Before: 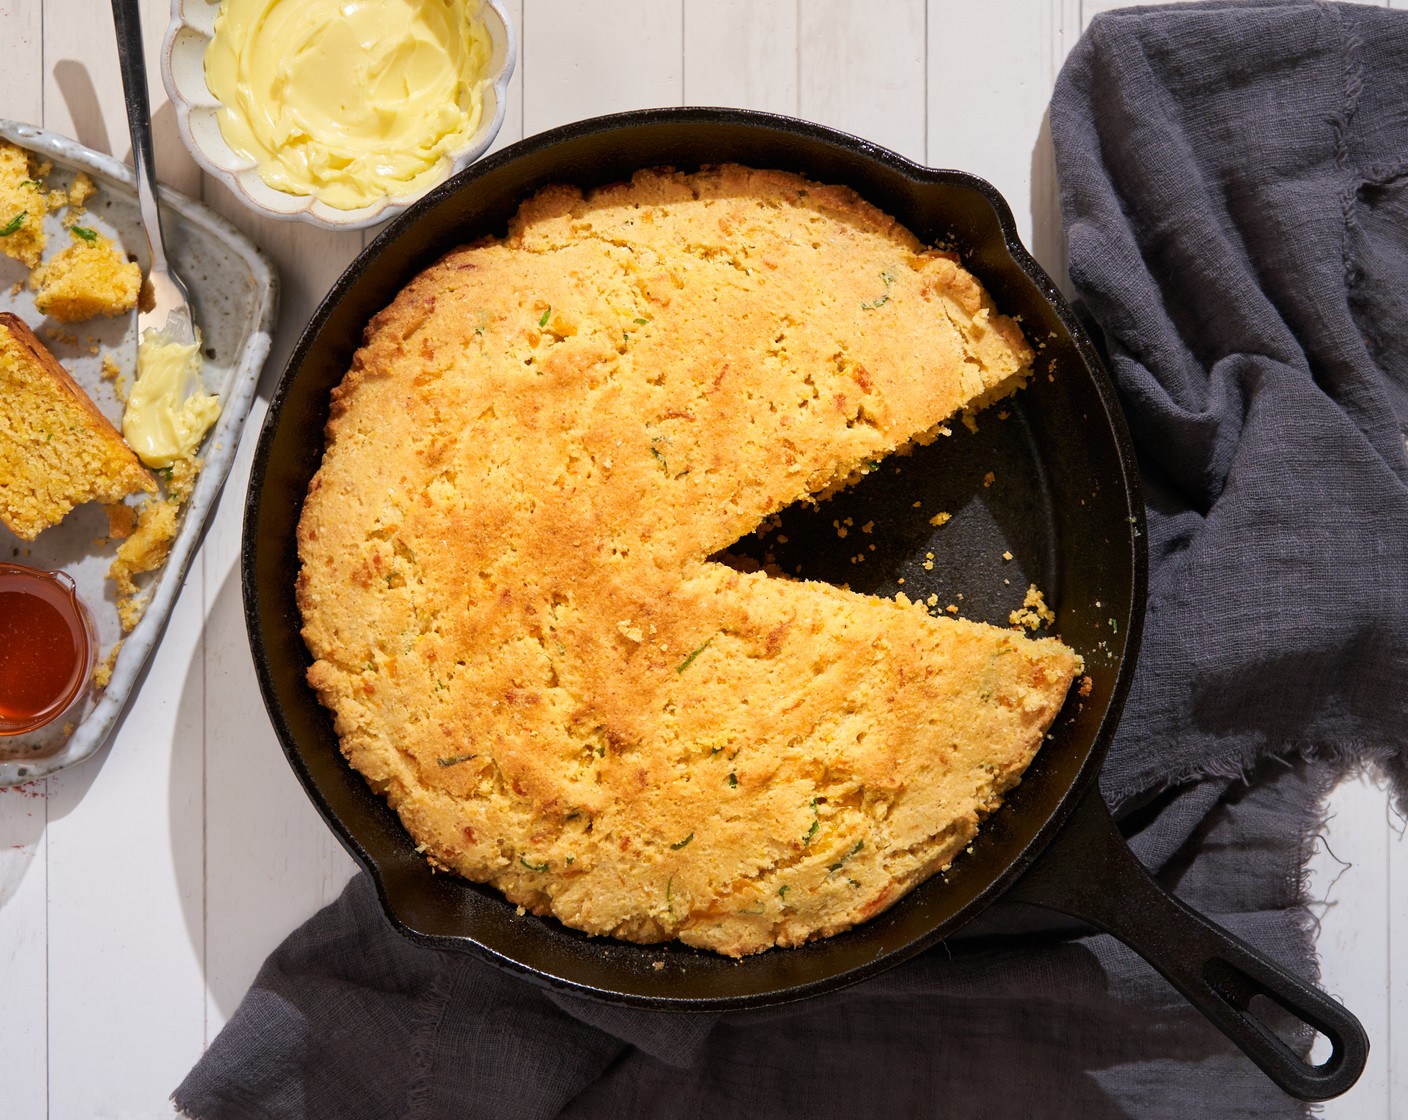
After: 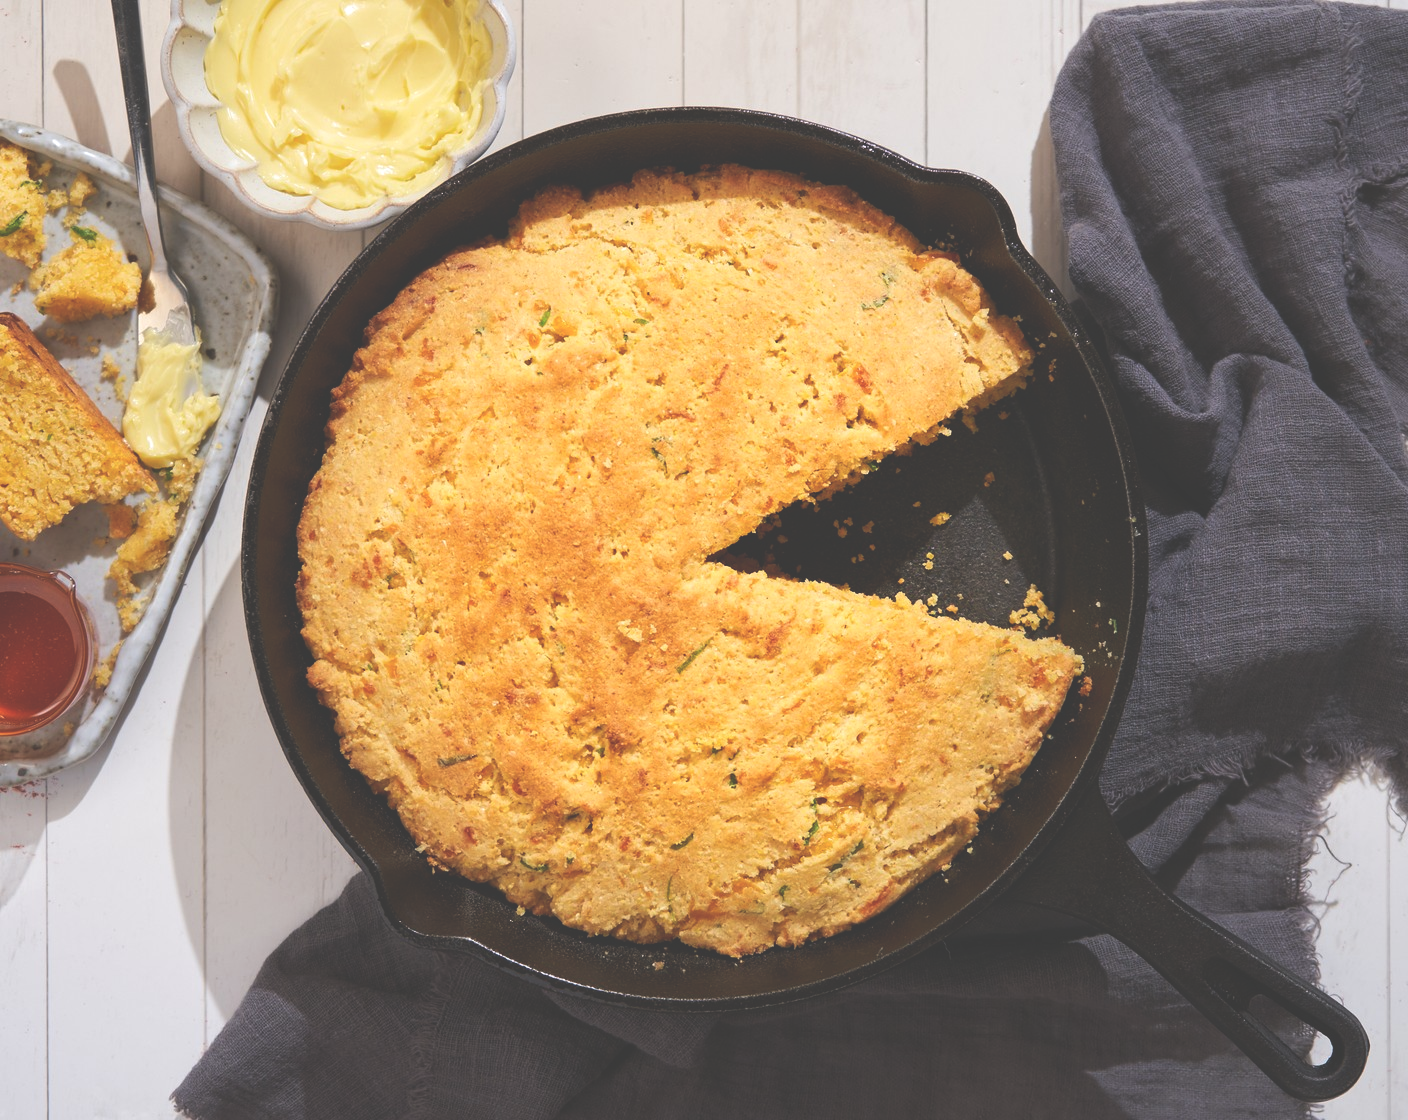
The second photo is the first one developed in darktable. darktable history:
exposure: black level correction -0.04, exposure 0.064 EV, compensate exposure bias true, compensate highlight preservation false
tone equalizer: edges refinement/feathering 500, mask exposure compensation -1.57 EV, preserve details no
